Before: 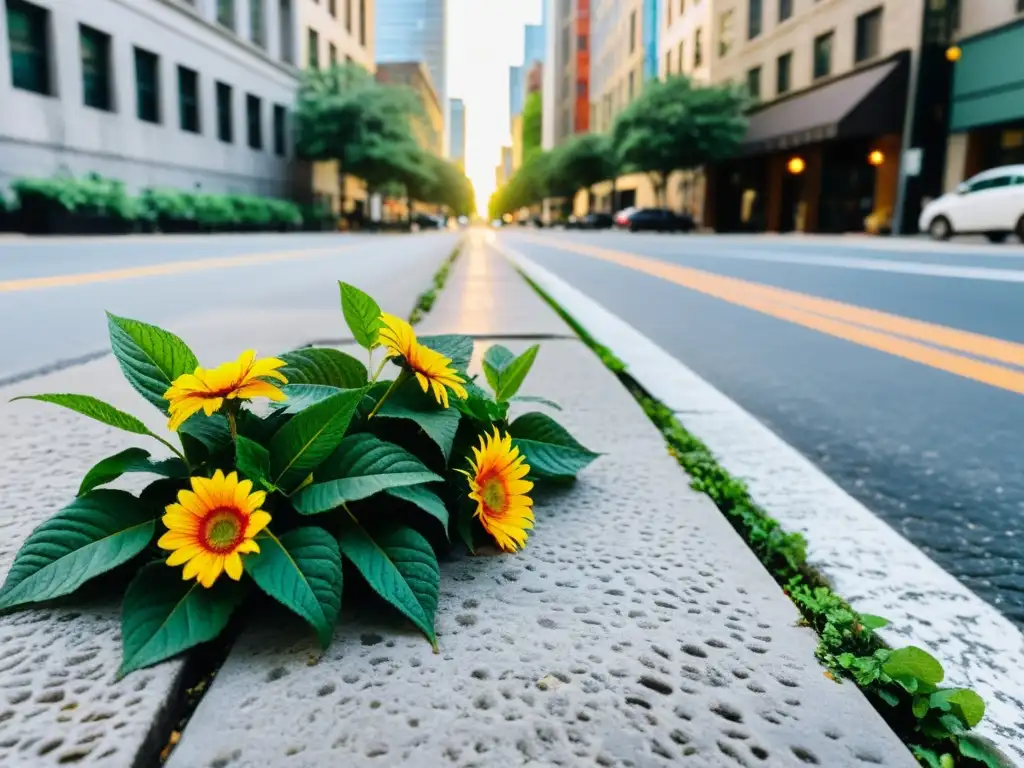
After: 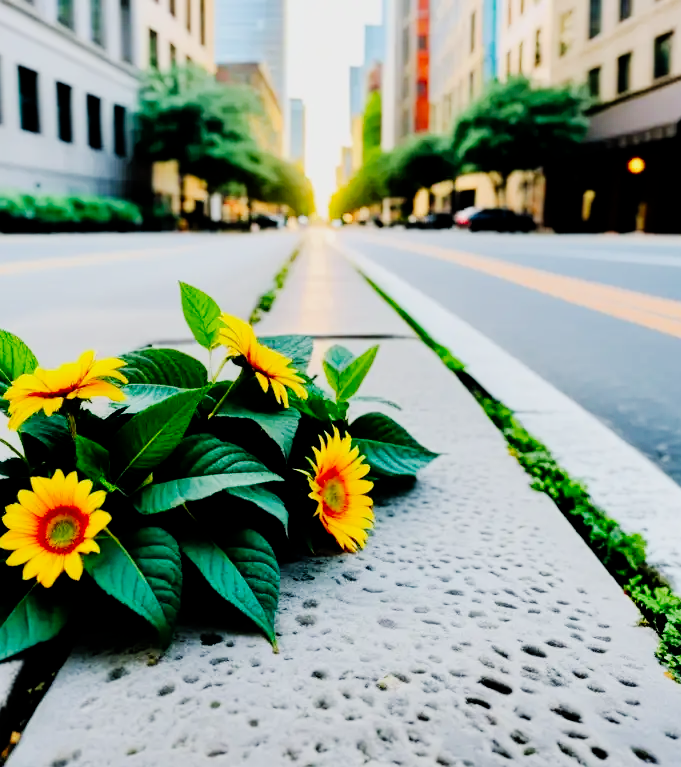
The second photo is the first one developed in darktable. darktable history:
tone curve: curves: ch0 [(0, 0) (0.003, 0) (0.011, 0.001) (0.025, 0.003) (0.044, 0.005) (0.069, 0.011) (0.1, 0.021) (0.136, 0.035) (0.177, 0.079) (0.224, 0.134) (0.277, 0.219) (0.335, 0.315) (0.399, 0.42) (0.468, 0.529) (0.543, 0.636) (0.623, 0.727) (0.709, 0.805) (0.801, 0.88) (0.898, 0.957) (1, 1)], preserve colors none
crop and rotate: left 15.643%, right 17.802%
filmic rgb: black relative exposure -7.95 EV, white relative exposure 4.09 EV, hardness 4.05, latitude 50.96%, contrast 1.008, shadows ↔ highlights balance 6.02%, iterations of high-quality reconstruction 0
